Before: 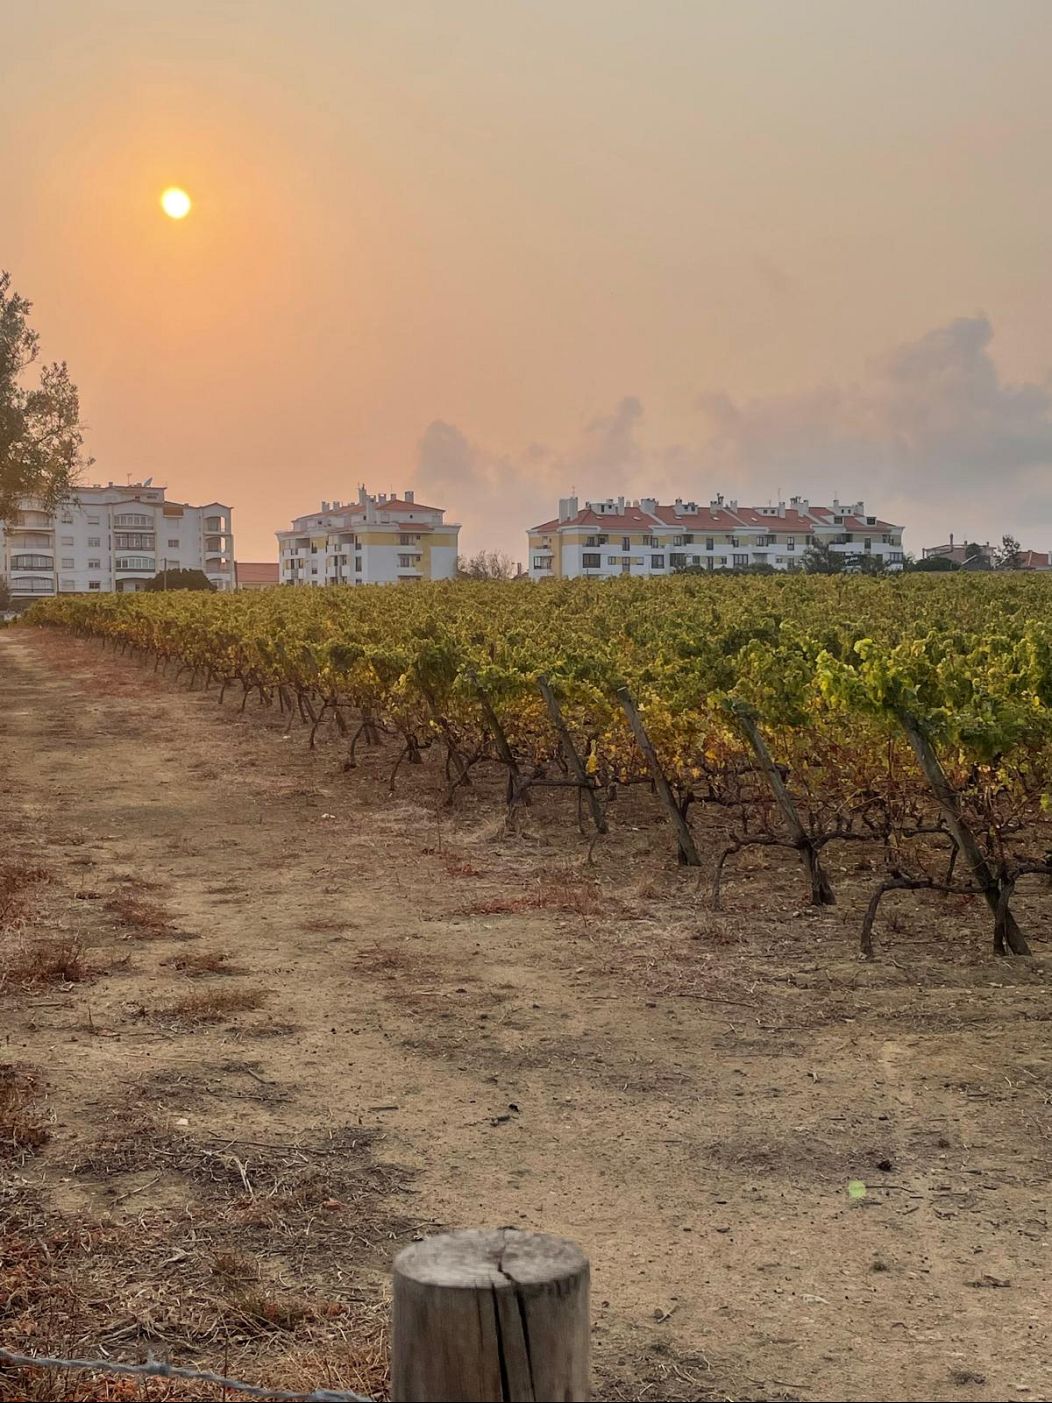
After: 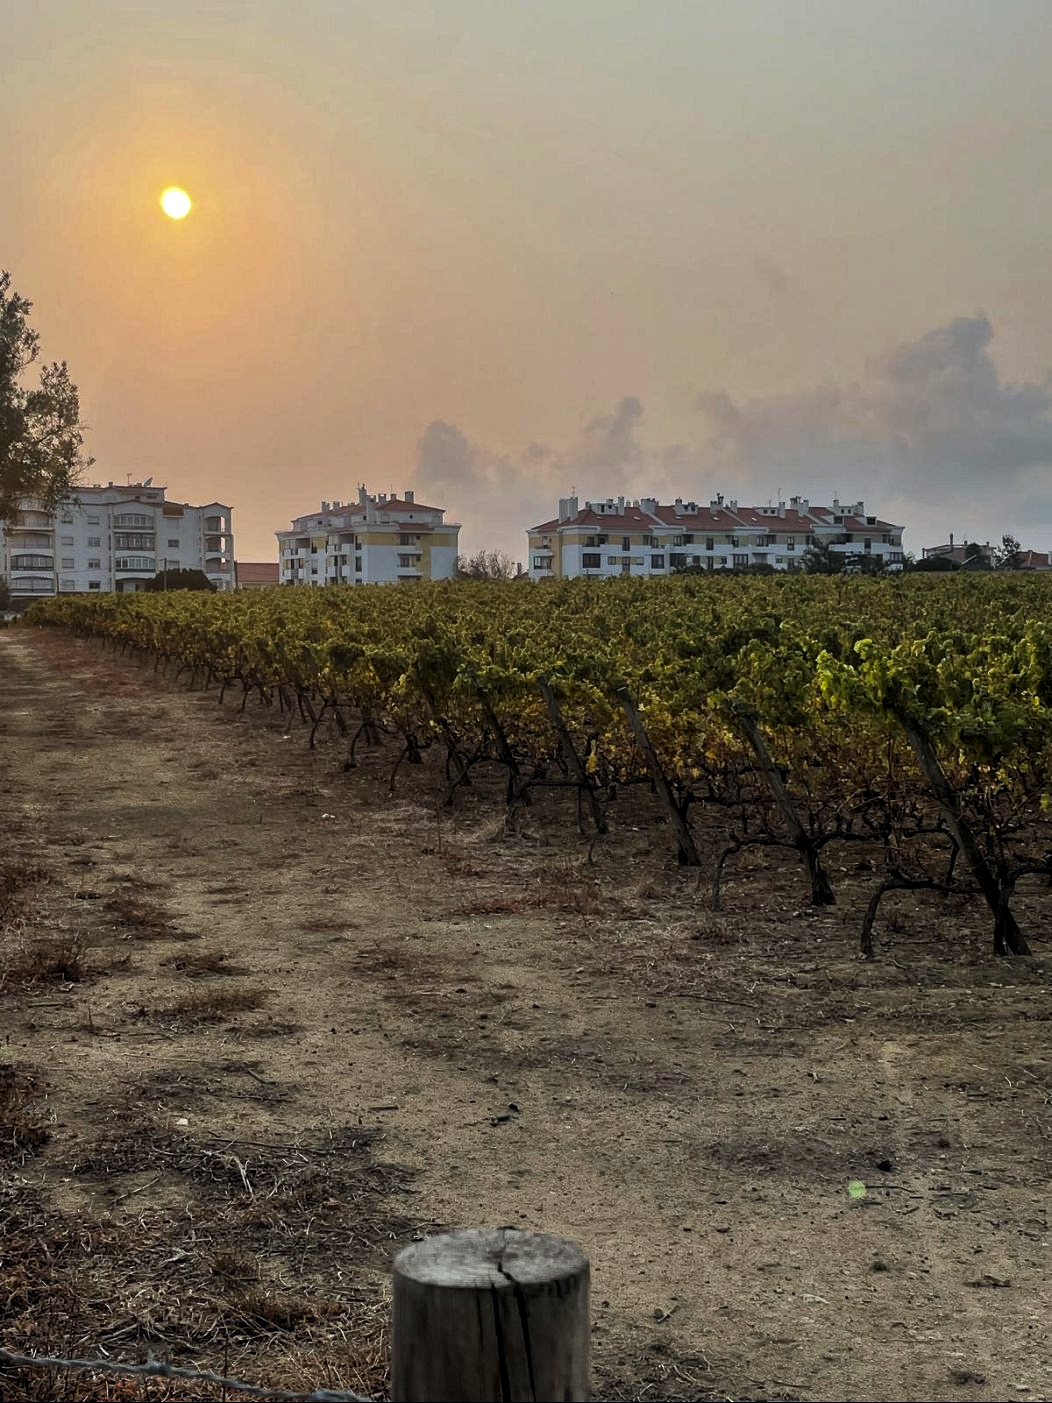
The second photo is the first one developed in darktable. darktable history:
contrast brightness saturation: saturation 0.13
exposure: exposure 0.131 EV, compensate highlight preservation false
levels: levels [0.101, 0.578, 0.953]
white balance: red 0.925, blue 1.046
